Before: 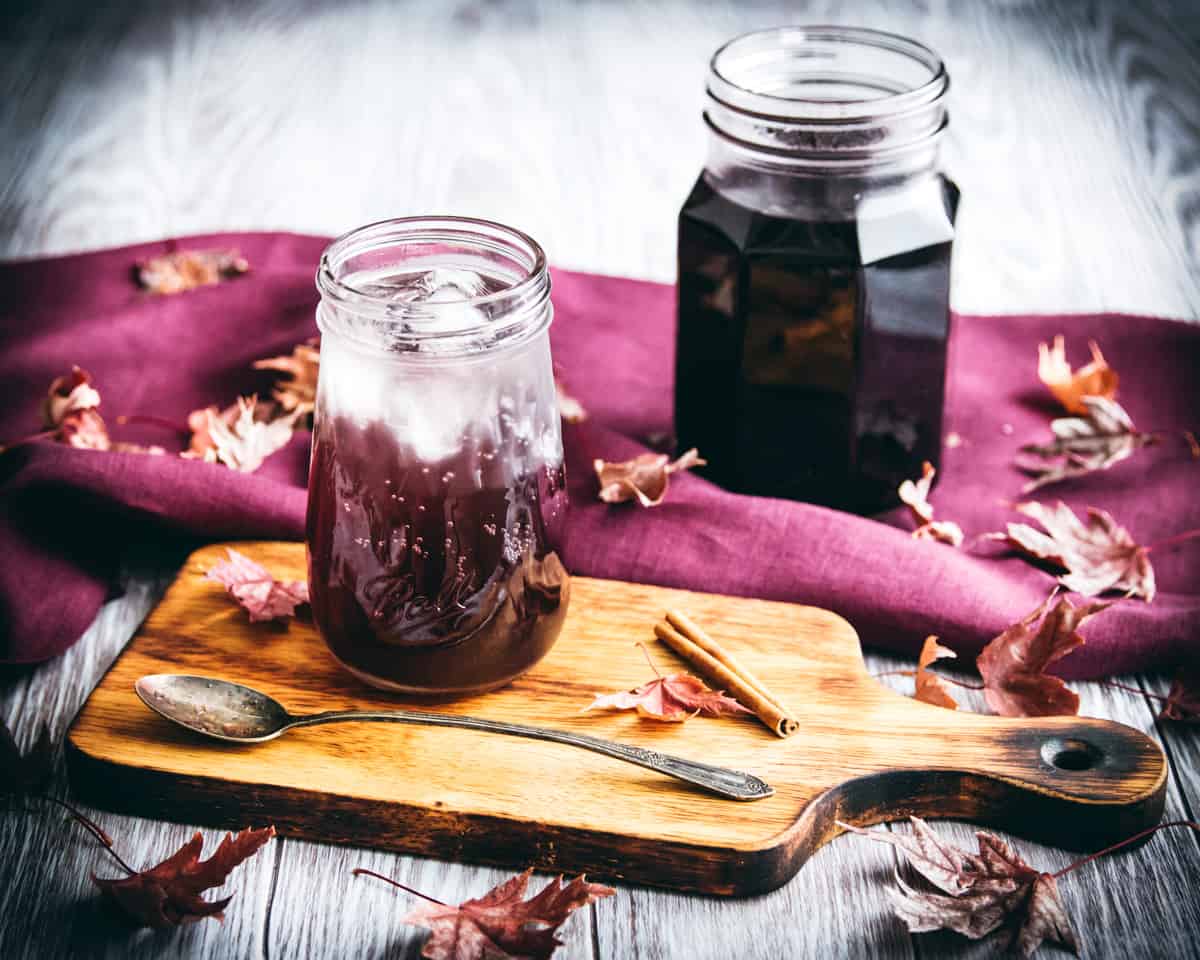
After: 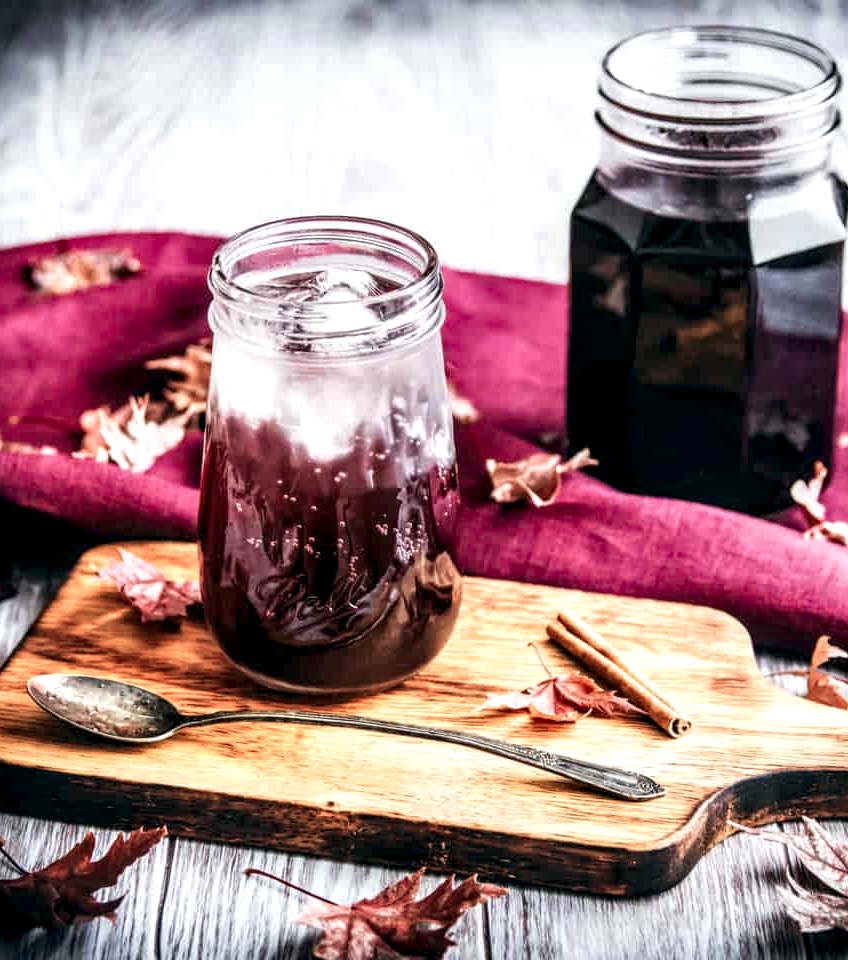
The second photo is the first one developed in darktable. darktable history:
exposure: black level correction 0.001, compensate exposure bias true, compensate highlight preservation false
color zones: curves: ch0 [(0, 0.473) (0.001, 0.473) (0.226, 0.548) (0.4, 0.589) (0.525, 0.54) (0.728, 0.403) (0.999, 0.473) (1, 0.473)]; ch1 [(0, 0.619) (0.001, 0.619) (0.234, 0.388) (0.4, 0.372) (0.528, 0.422) (0.732, 0.53) (0.999, 0.619) (1, 0.619)]; ch2 [(0, 0.547) (0.001, 0.547) (0.226, 0.45) (0.4, 0.525) (0.525, 0.585) (0.8, 0.511) (0.999, 0.547) (1, 0.547)]
local contrast: highlights 60%, shadows 61%, detail 160%
crop and rotate: left 9.033%, right 20.235%
